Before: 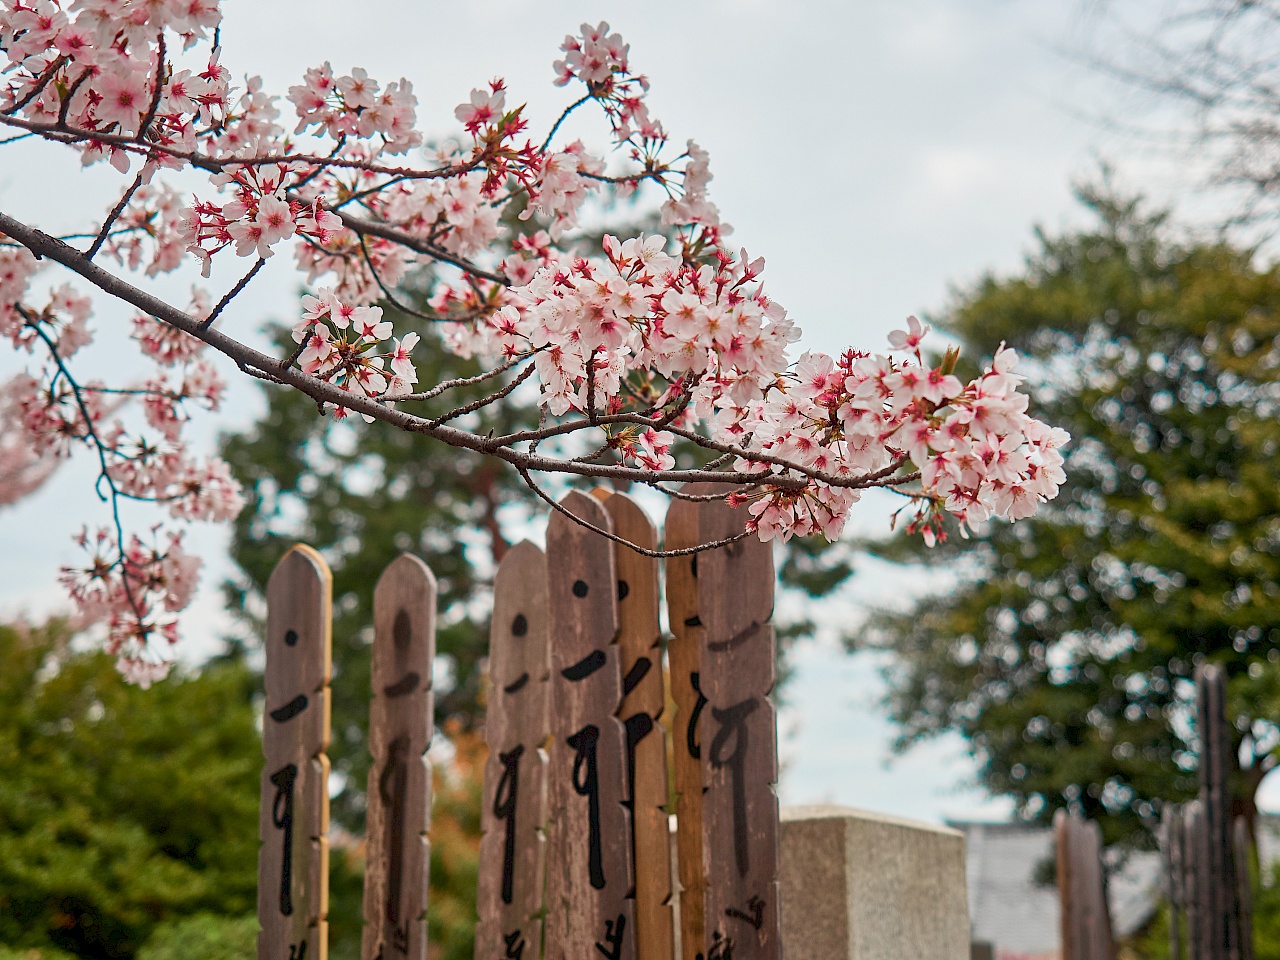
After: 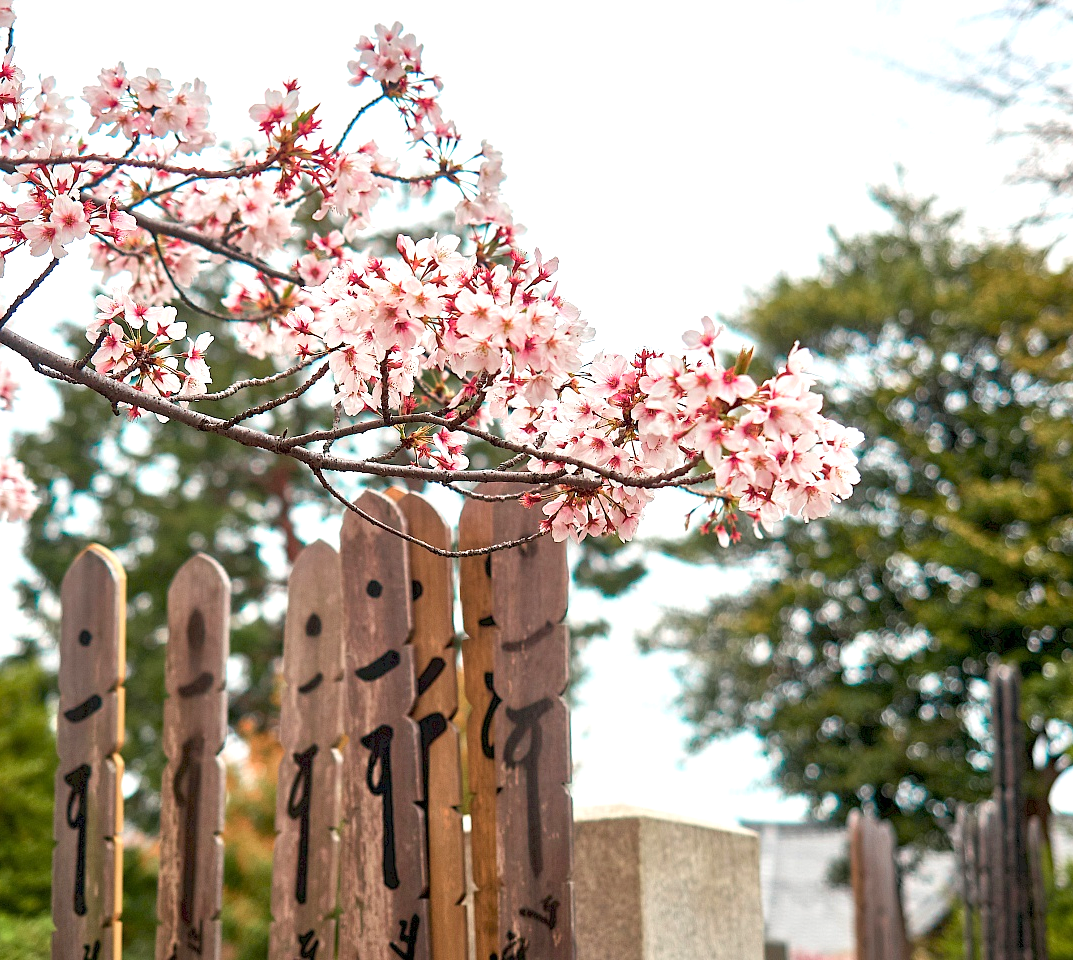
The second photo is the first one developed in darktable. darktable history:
exposure: exposure 0.77 EV, compensate highlight preservation false
crop: left 16.145%
color balance: mode lift, gamma, gain (sRGB)
